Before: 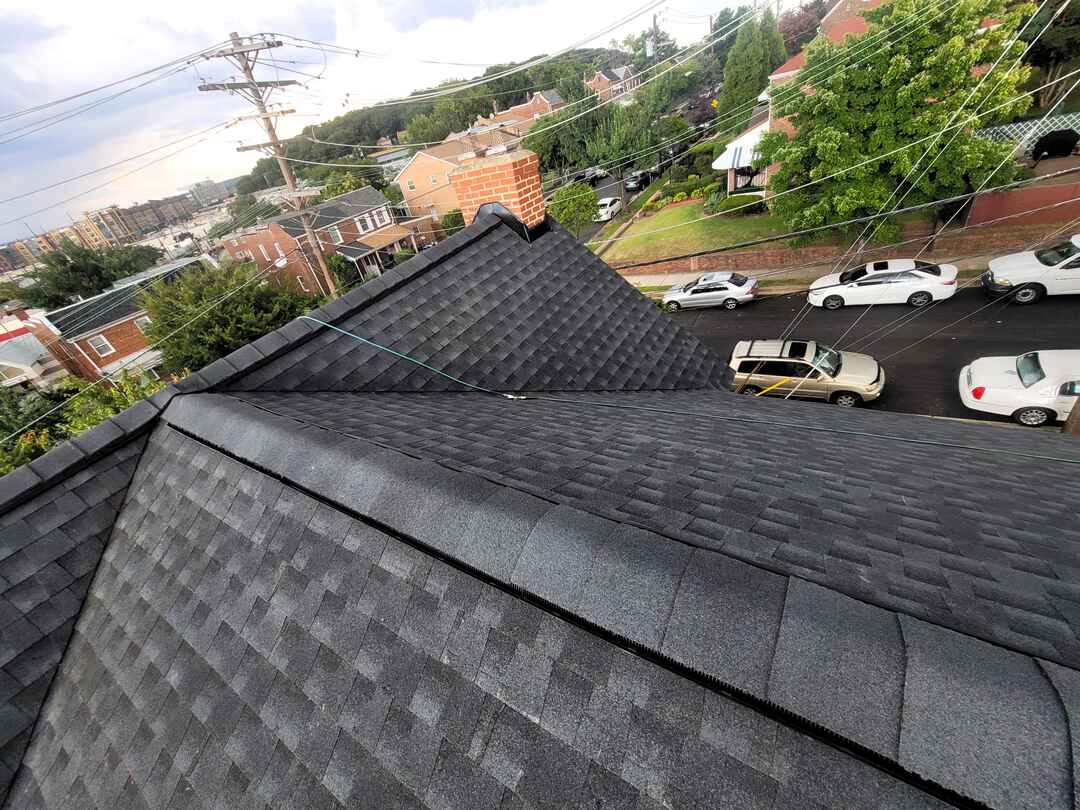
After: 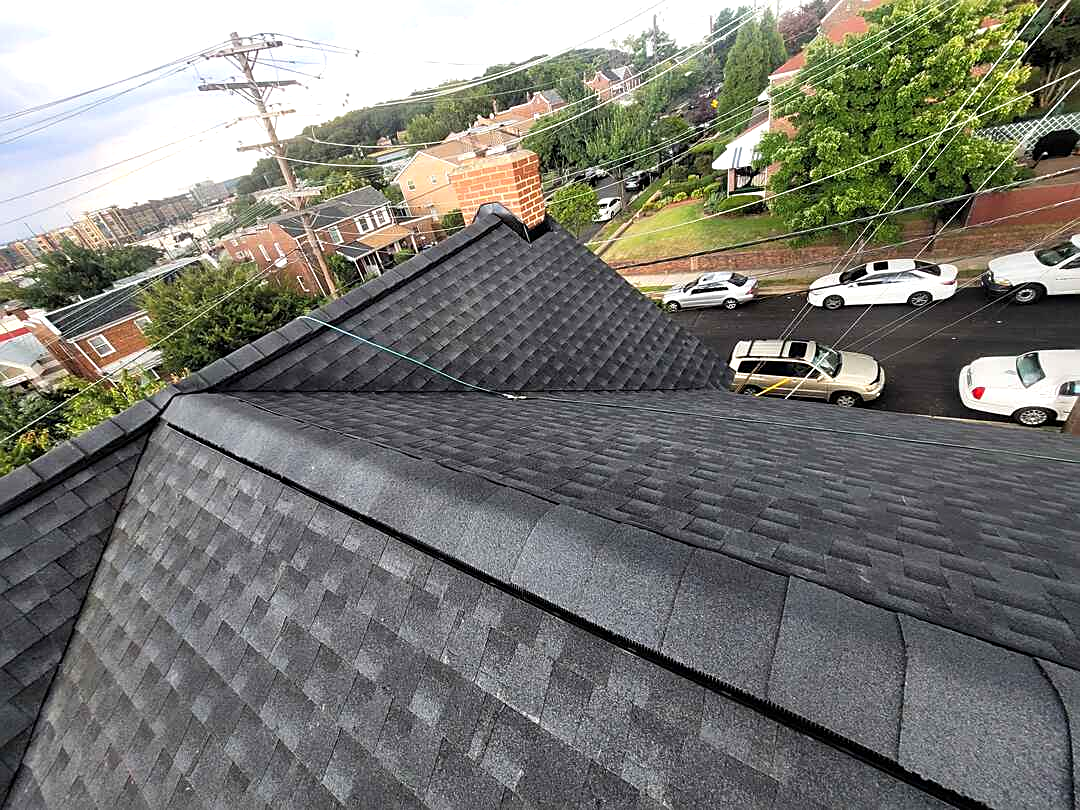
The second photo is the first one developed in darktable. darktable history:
exposure: black level correction 0, exposure 0.3 EV, compensate highlight preservation false
sharpen: on, module defaults
